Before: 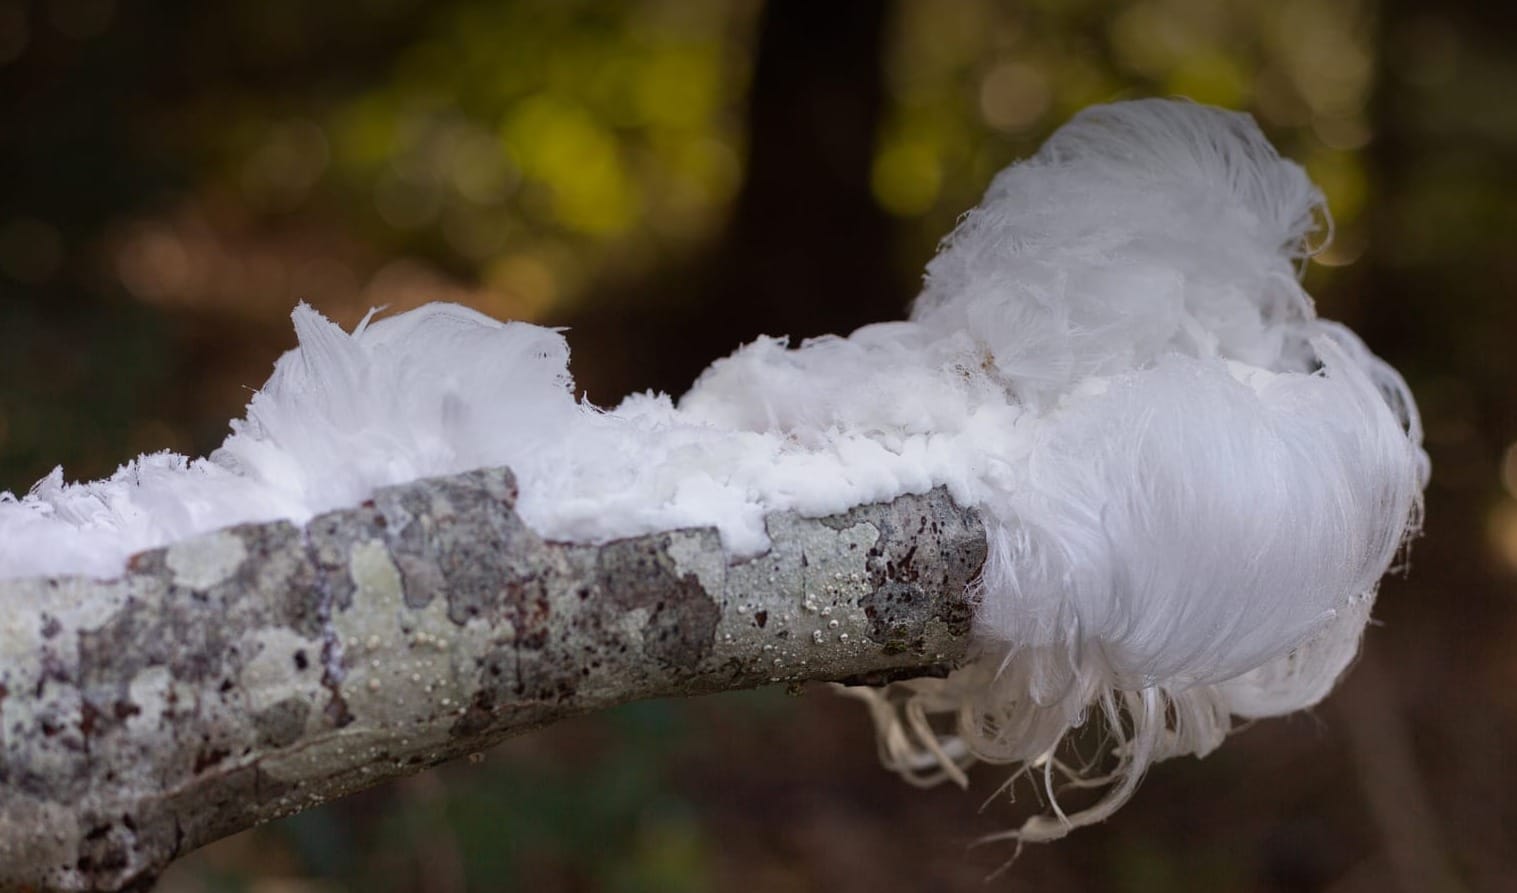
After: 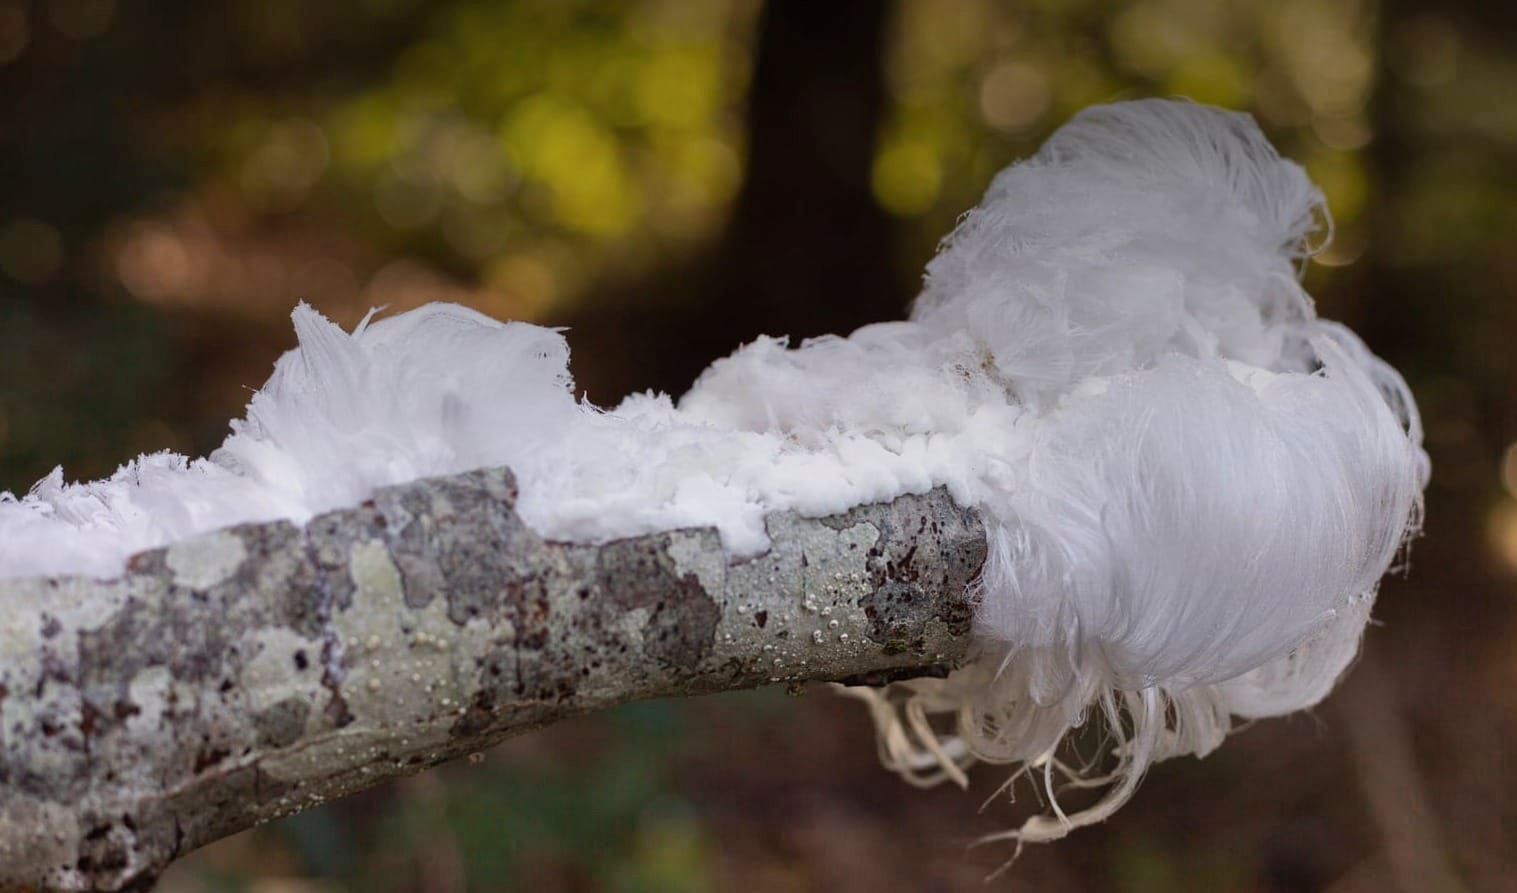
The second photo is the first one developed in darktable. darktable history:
white balance: red 1.009, blue 0.985
shadows and highlights: highlights color adjustment 0%, soften with gaussian
